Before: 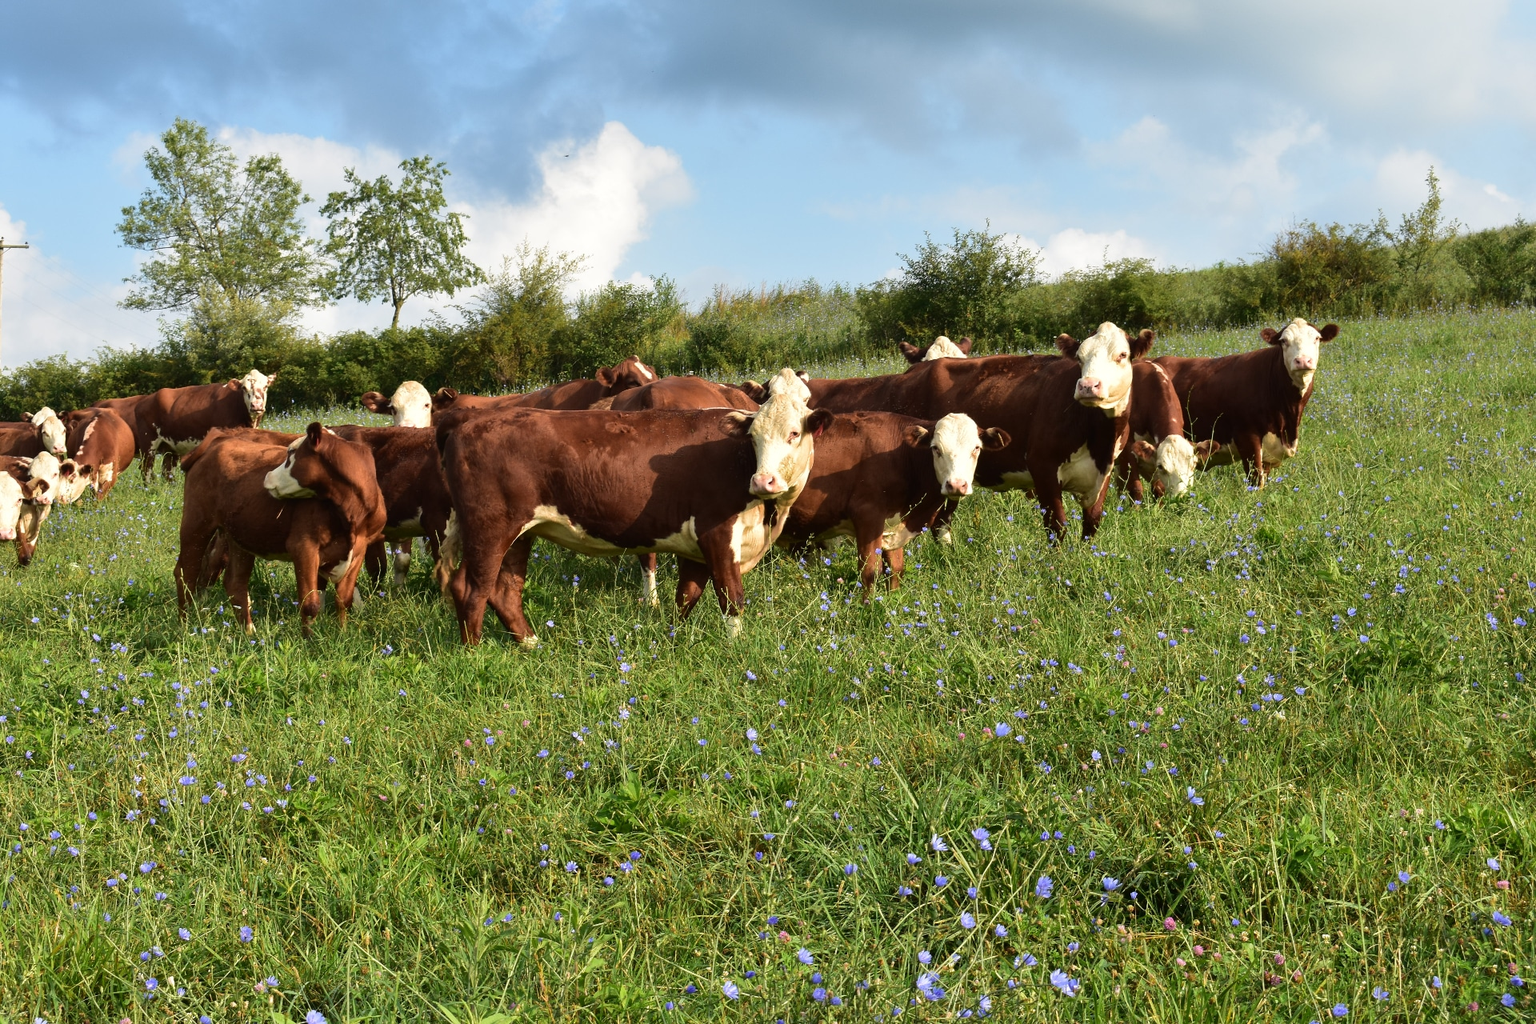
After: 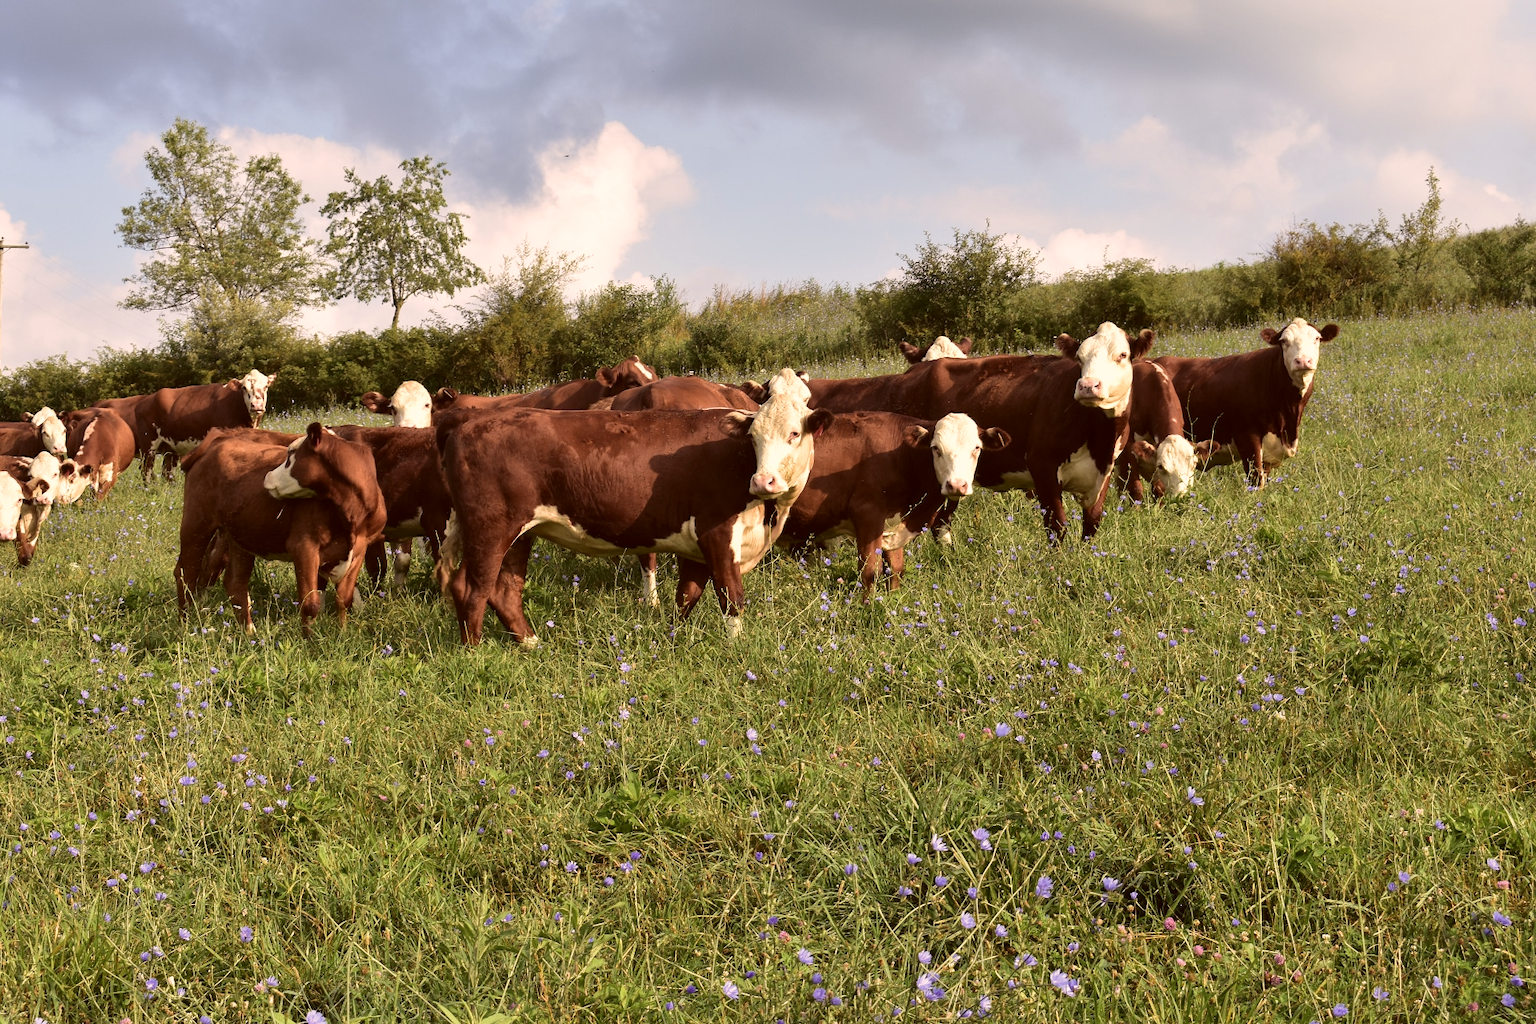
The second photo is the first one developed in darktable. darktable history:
tone equalizer: on, module defaults
color correction: highlights a* 10.21, highlights b* 9.79, shadows a* 8.61, shadows b* 7.88, saturation 0.8
